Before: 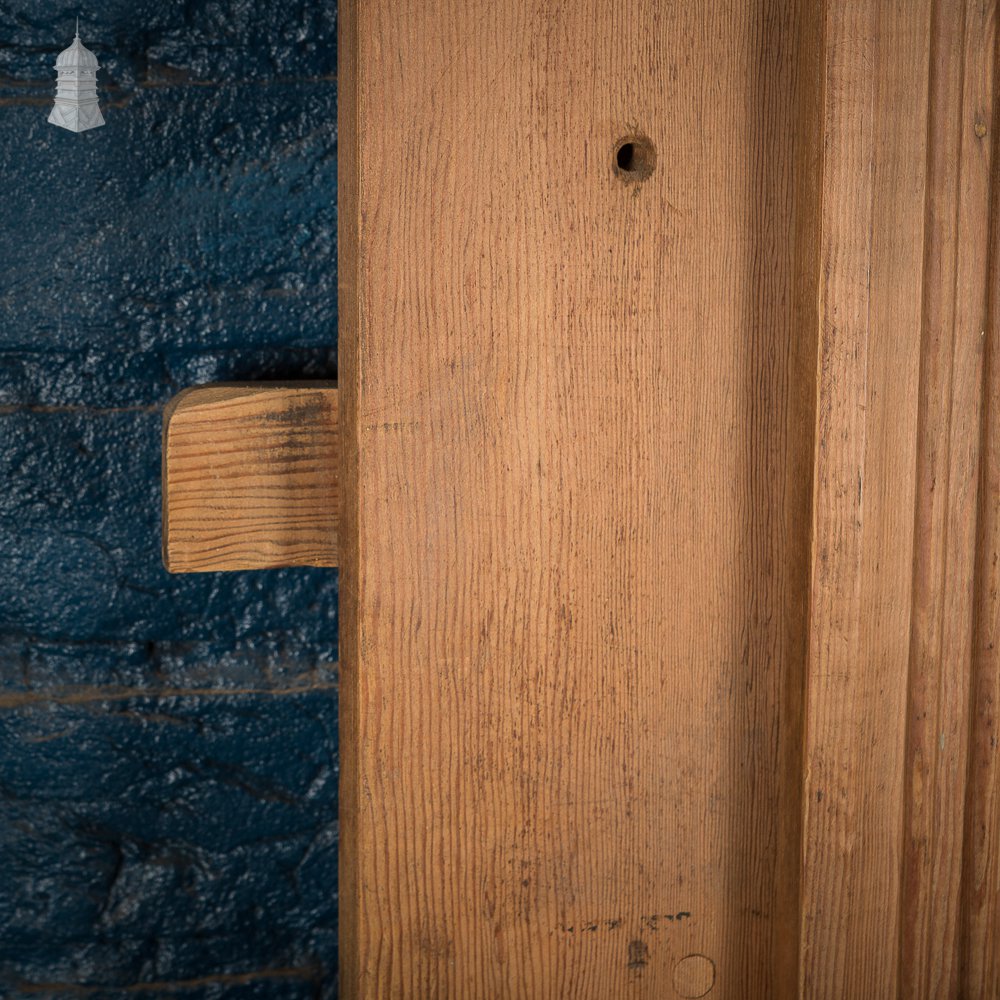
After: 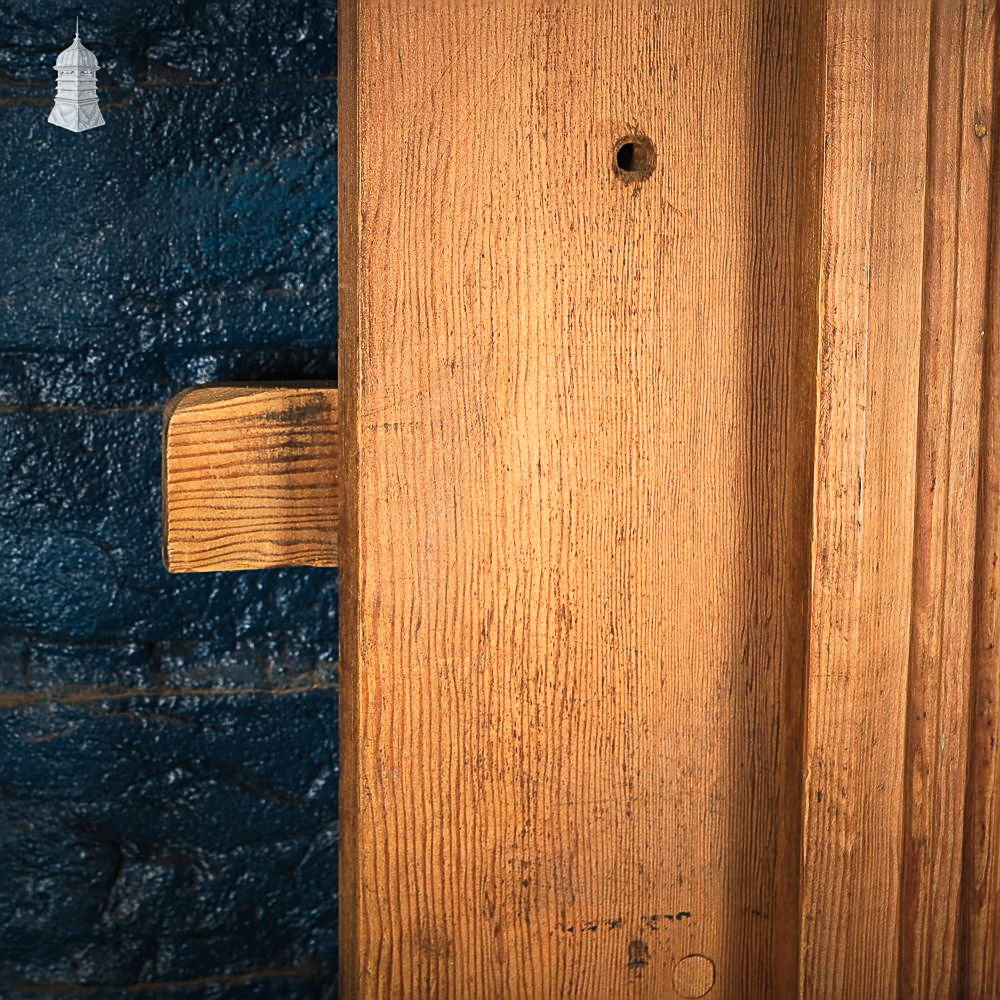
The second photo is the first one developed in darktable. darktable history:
sharpen: on, module defaults
tone curve: curves: ch0 [(0, 0.013) (0.198, 0.175) (0.512, 0.582) (0.625, 0.754) (0.81, 0.934) (1, 1)], preserve colors none
